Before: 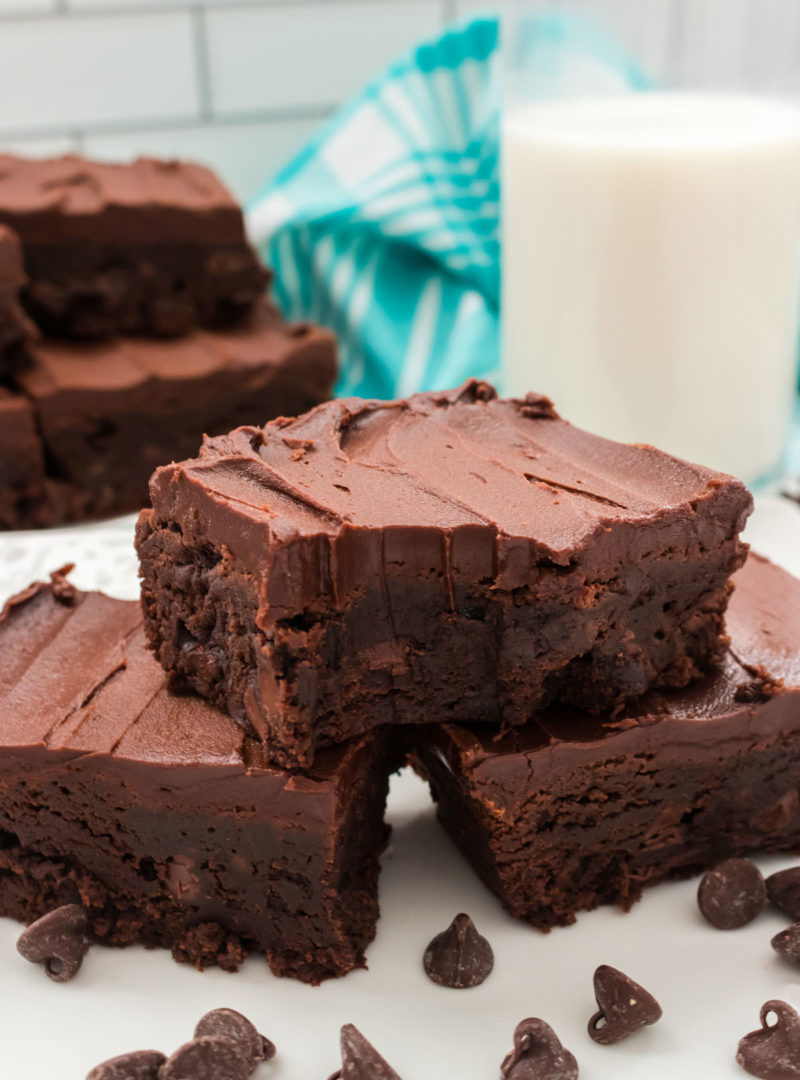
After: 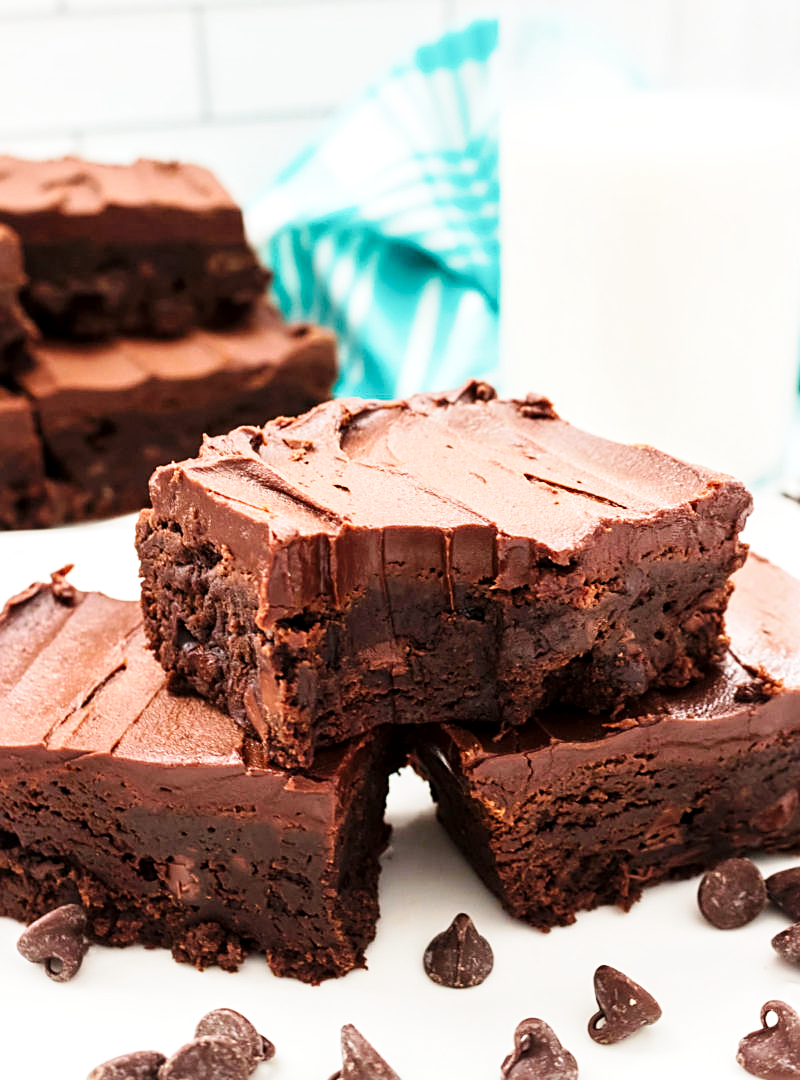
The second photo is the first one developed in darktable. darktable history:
sharpen: on, module defaults
base curve: curves: ch0 [(0, 0) (0.018, 0.026) (0.143, 0.37) (0.33, 0.731) (0.458, 0.853) (0.735, 0.965) (0.905, 0.986) (1, 1)], preserve colors none
local contrast: highlights 101%, shadows 102%, detail 119%, midtone range 0.2
